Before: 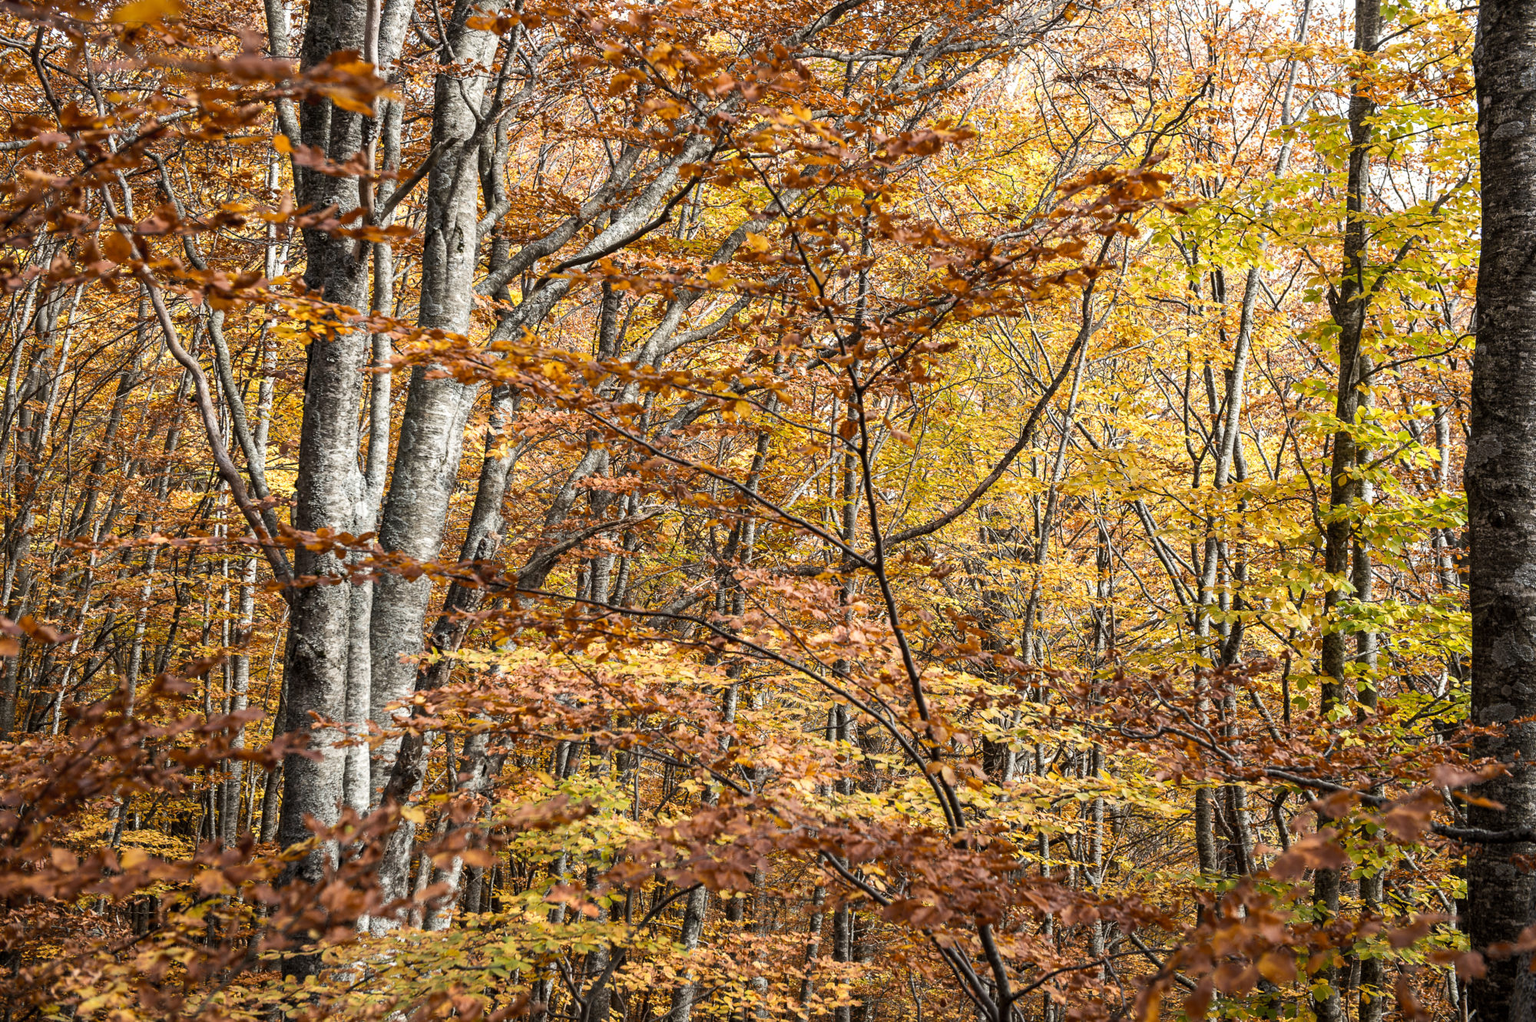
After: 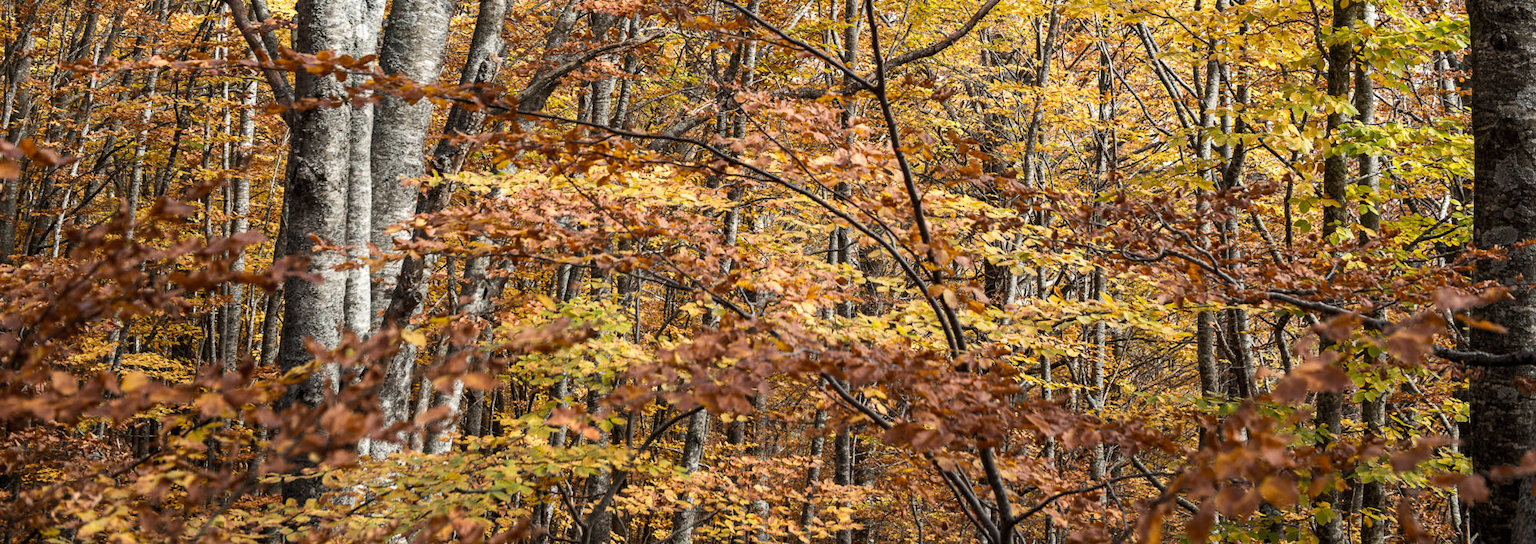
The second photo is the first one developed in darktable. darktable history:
crop and rotate: top 46.782%, right 0.12%
